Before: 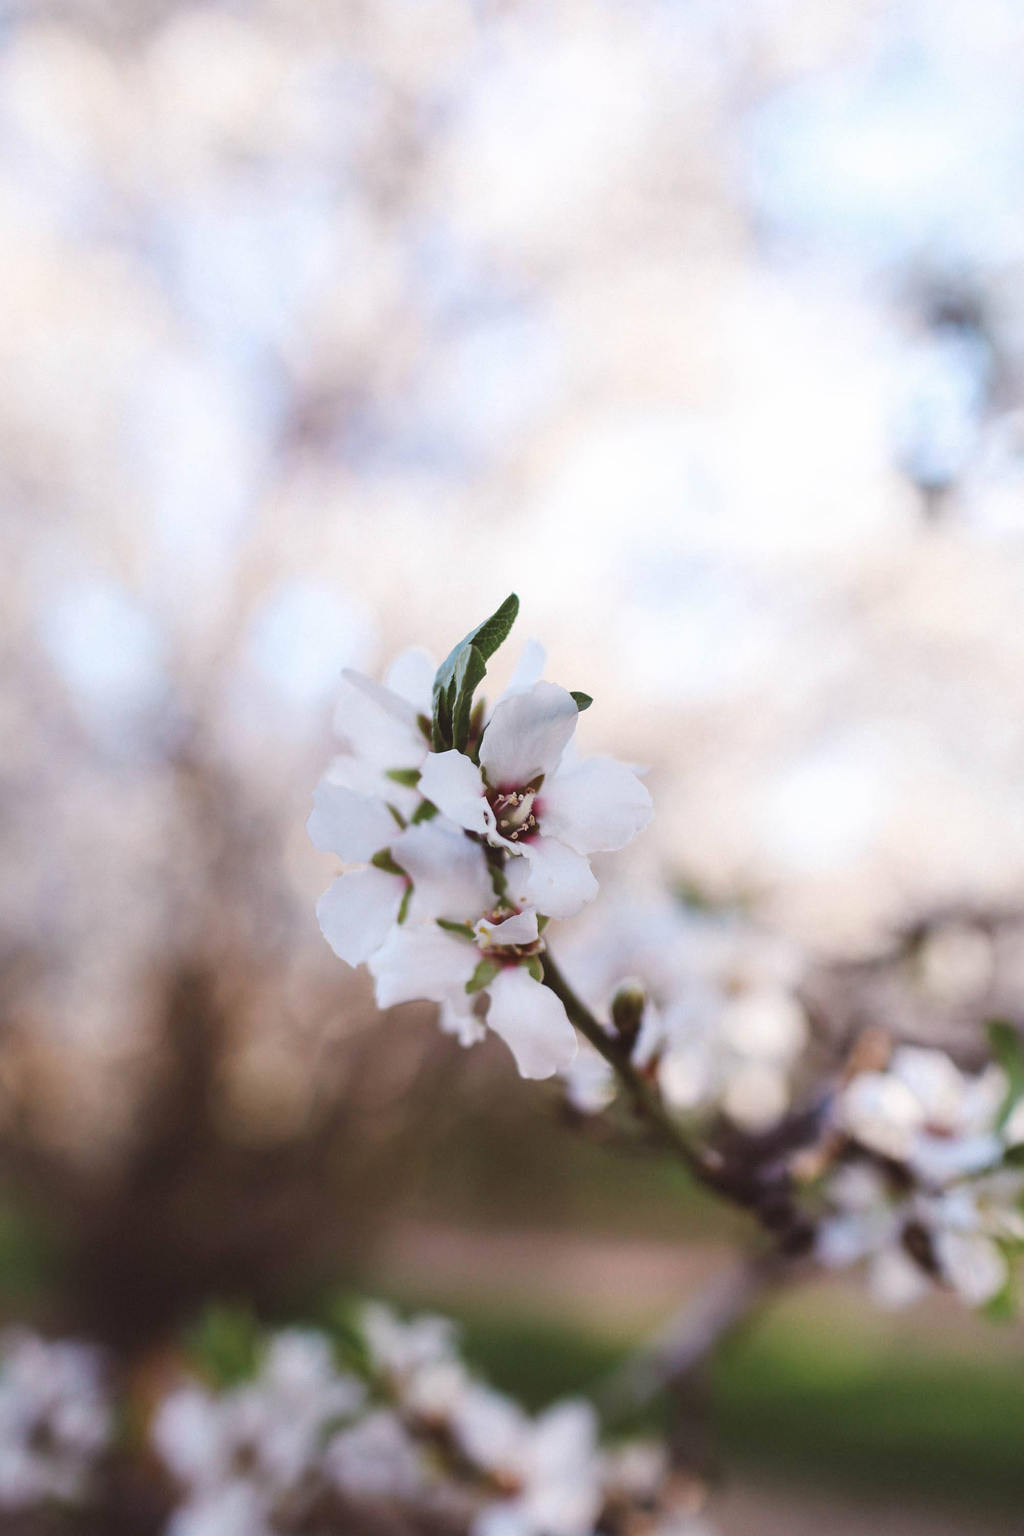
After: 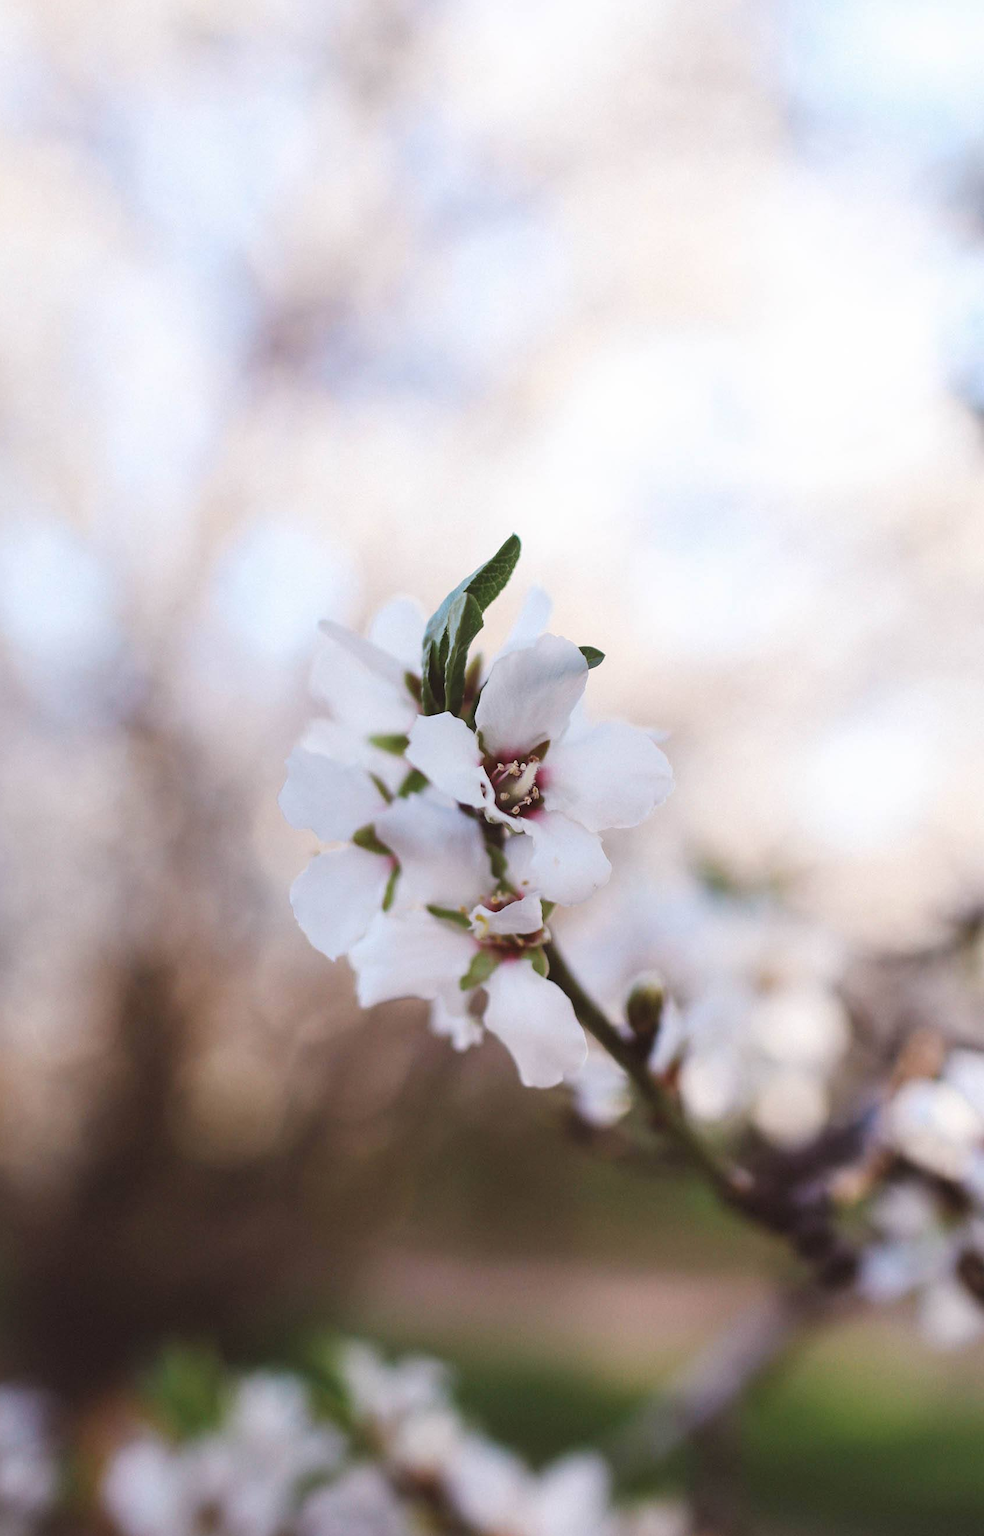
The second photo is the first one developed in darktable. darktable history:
crop: left 6.057%, top 8.119%, right 9.534%, bottom 4.078%
